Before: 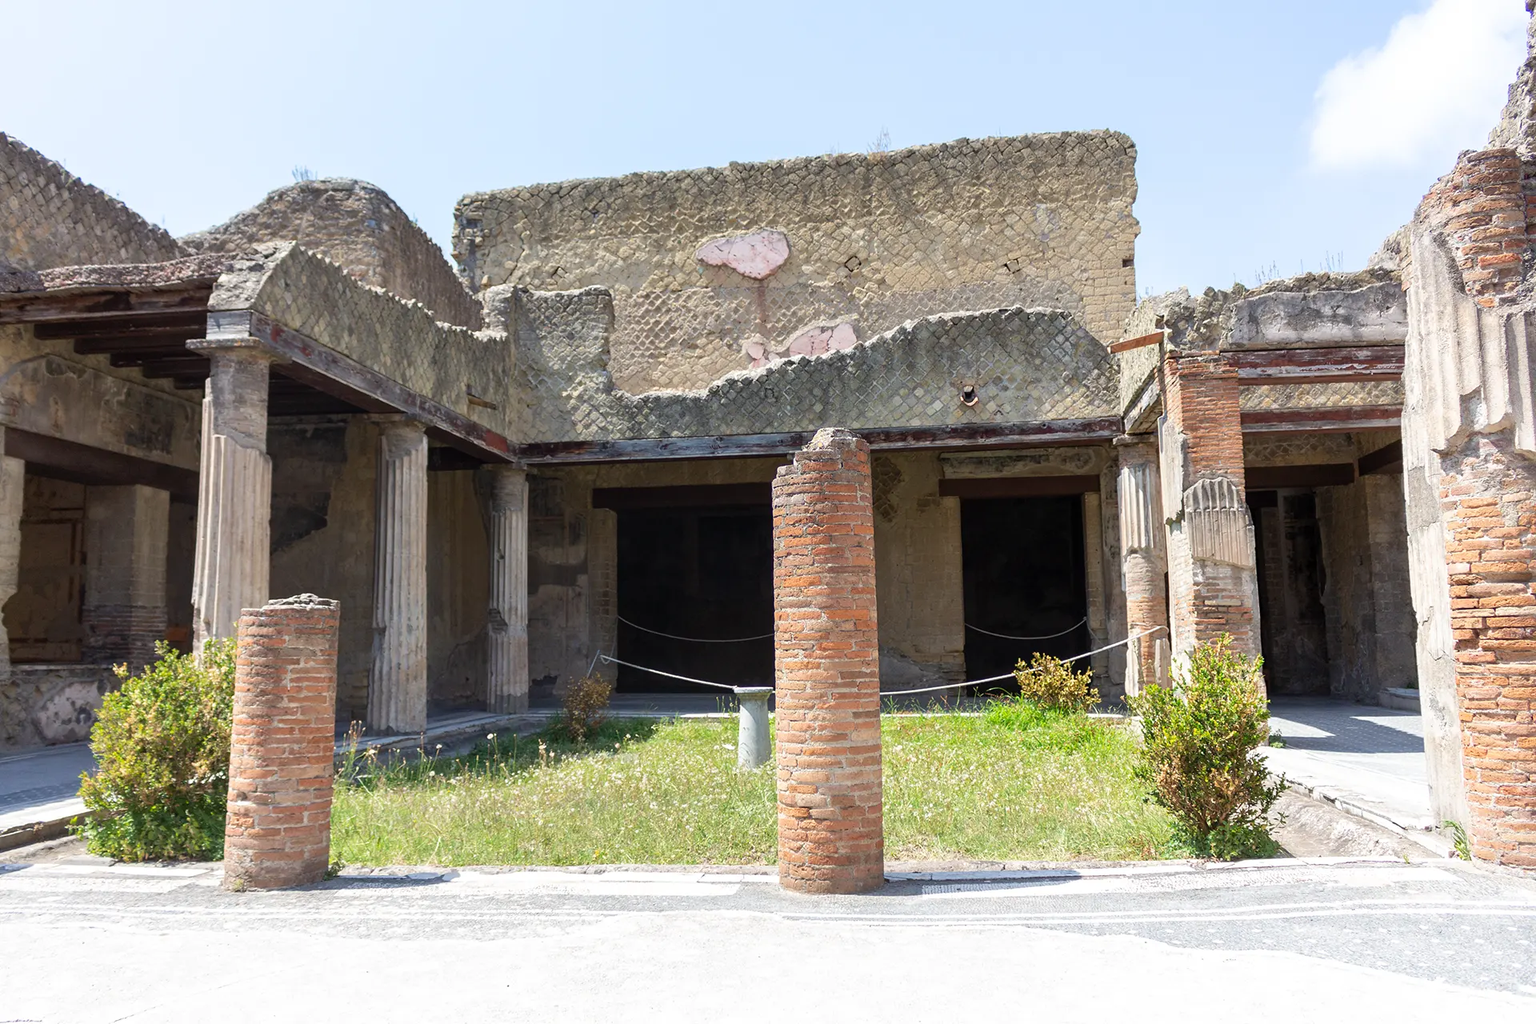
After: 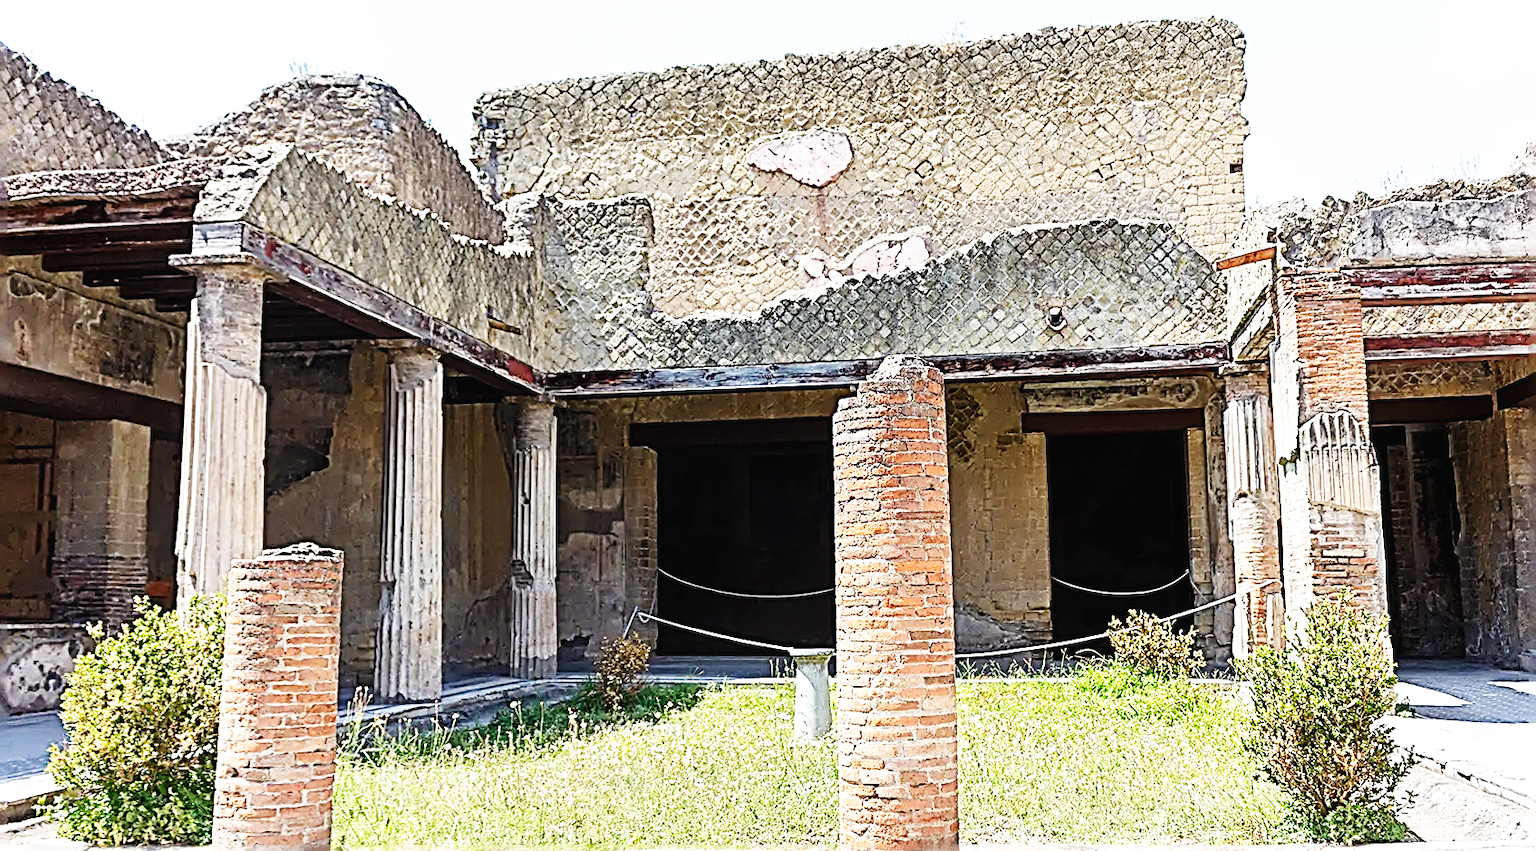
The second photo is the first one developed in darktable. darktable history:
crop and rotate: left 2.409%, top 11.199%, right 9.267%, bottom 15.302%
sharpen: radius 3.139, amount 1.718
base curve: curves: ch0 [(0, 0.003) (0.001, 0.002) (0.006, 0.004) (0.02, 0.022) (0.048, 0.086) (0.094, 0.234) (0.162, 0.431) (0.258, 0.629) (0.385, 0.8) (0.548, 0.918) (0.751, 0.988) (1, 1)], preserve colors none
